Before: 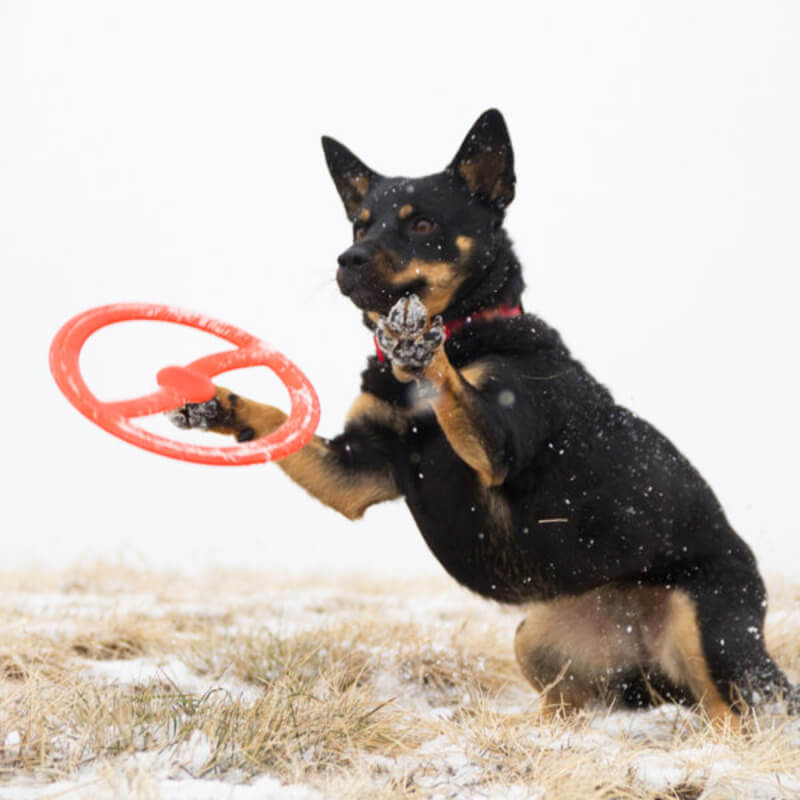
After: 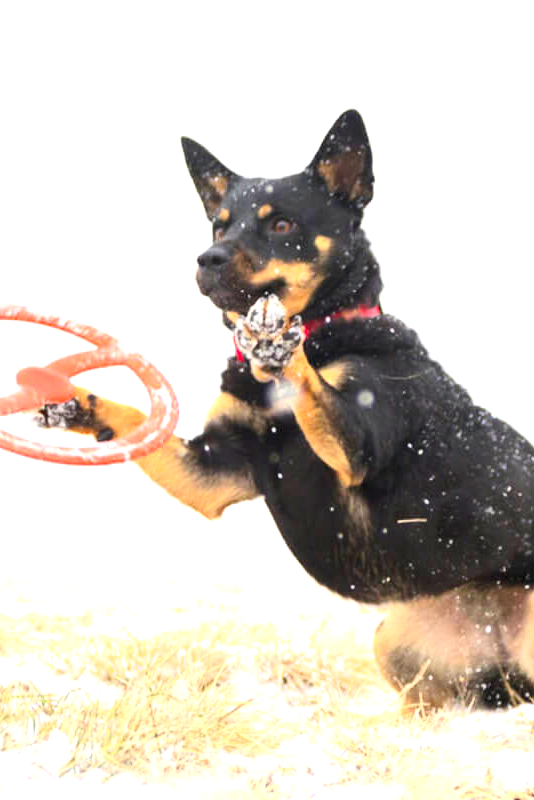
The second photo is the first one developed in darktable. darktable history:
exposure: exposure 1.089 EV, compensate highlight preservation false
crop and rotate: left 17.732%, right 15.423%
contrast brightness saturation: contrast 0.2, brightness 0.16, saturation 0.22
